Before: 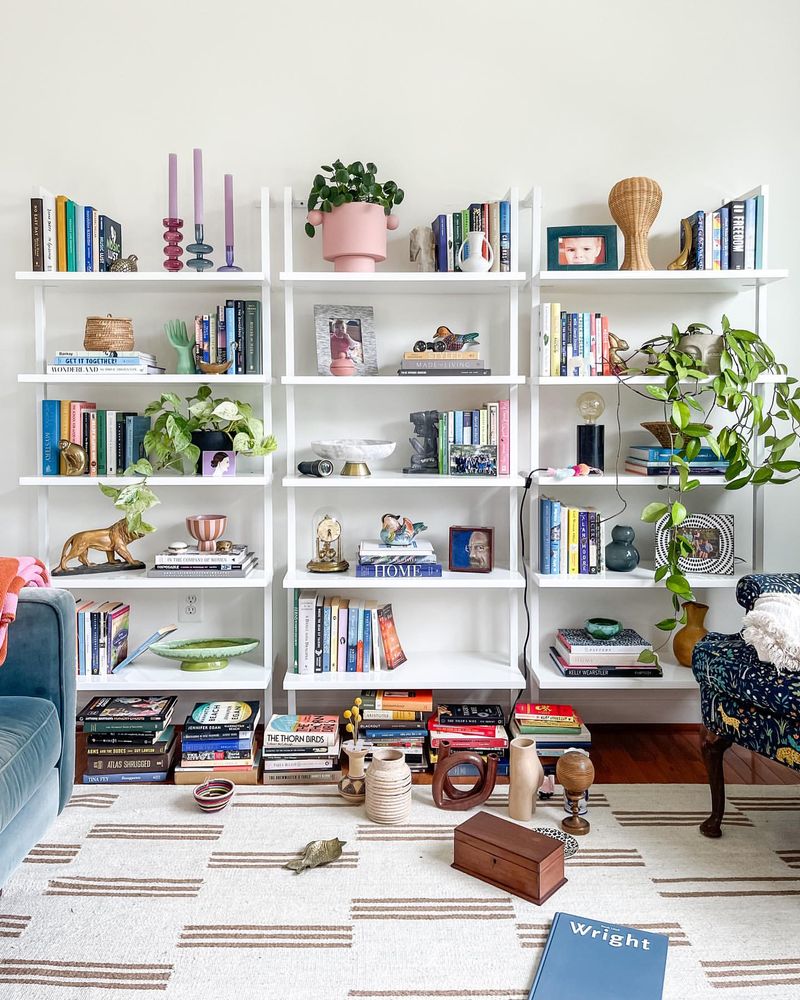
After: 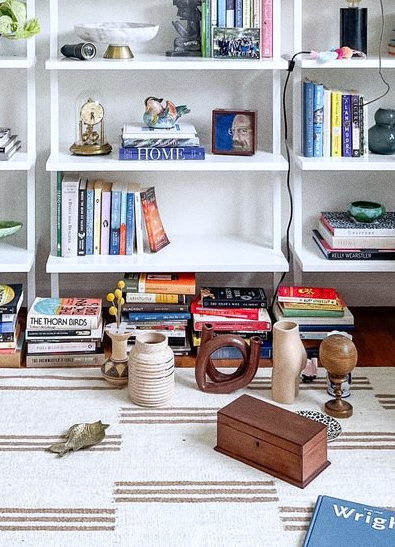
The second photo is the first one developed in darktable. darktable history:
crop: left 29.672%, top 41.786%, right 20.851%, bottom 3.487%
grain: on, module defaults
white balance: red 0.98, blue 1.034
